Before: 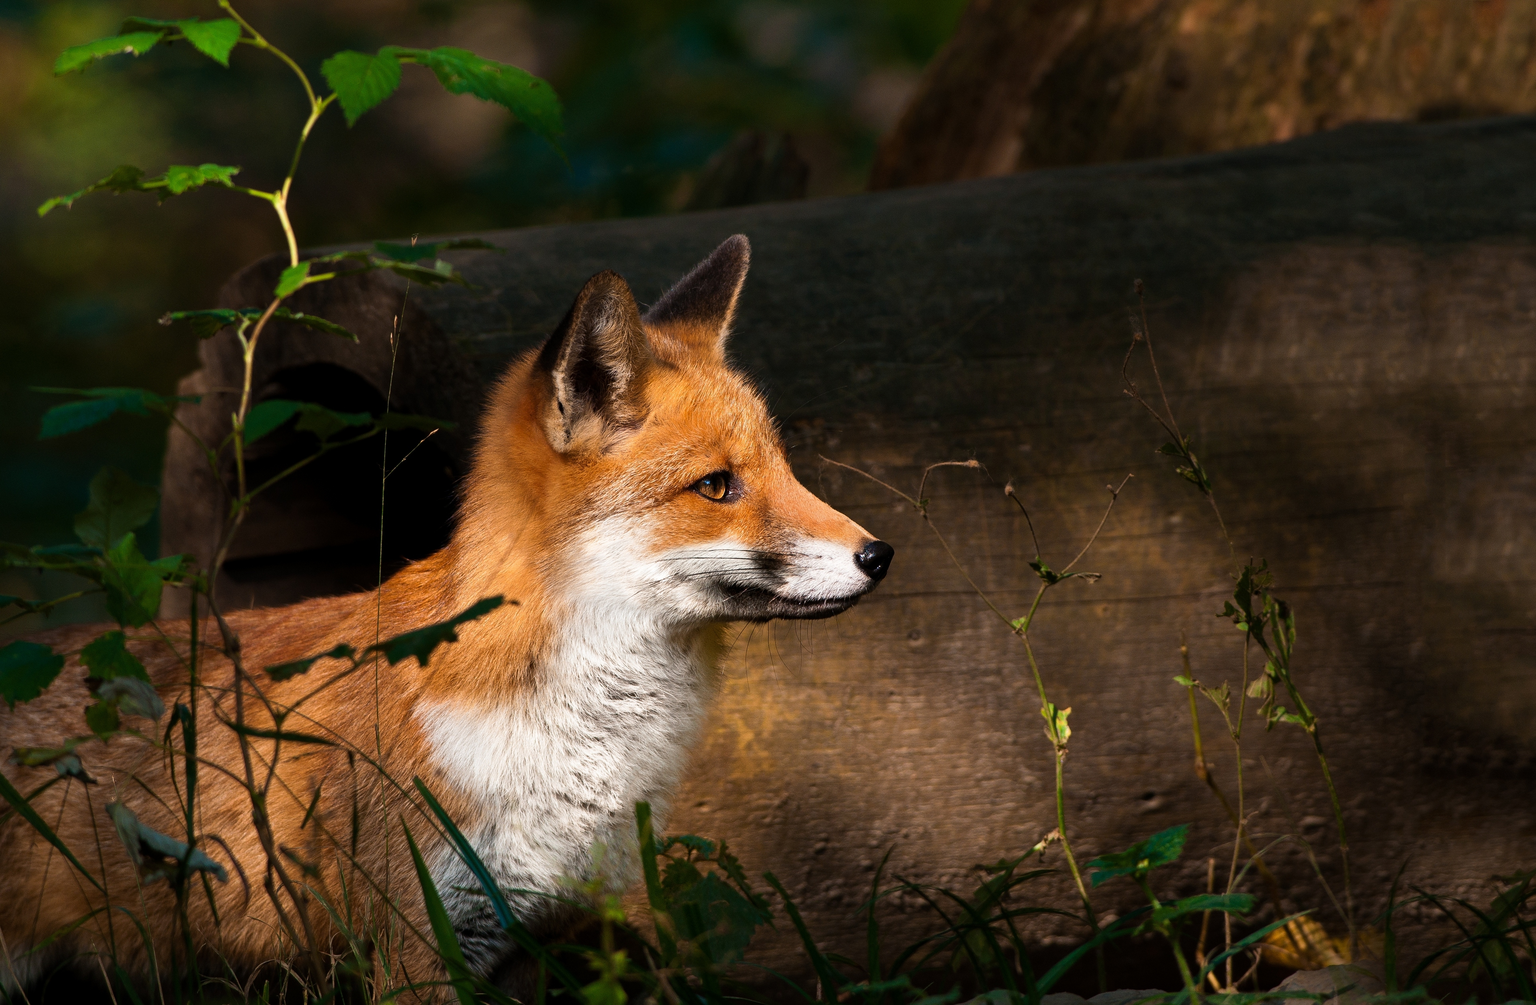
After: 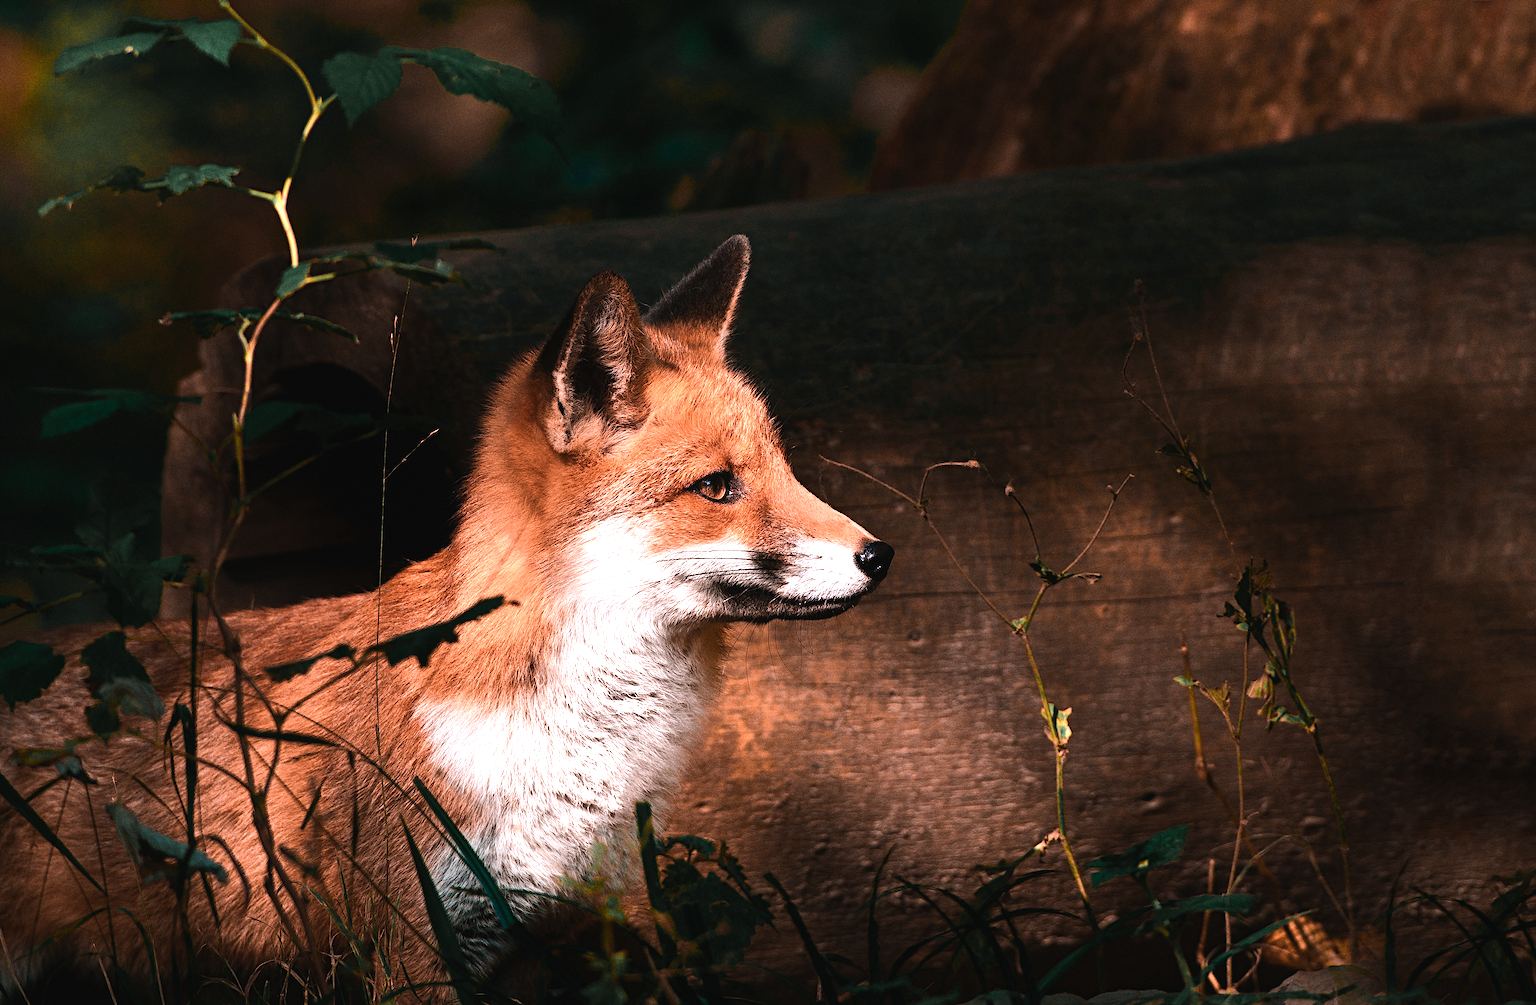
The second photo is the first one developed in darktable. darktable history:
diffuse or sharpen "_builtin_sharpen demosaicing | AA filter": edge sensitivity 1, 1st order anisotropy 100%, 2nd order anisotropy 100%, 3rd order anisotropy 100%, 4th order anisotropy 100%, 1st order speed -25%, 2nd order speed -25%, 3rd order speed -25%, 4th order speed -25%
grain "silver grain": coarseness 0.09 ISO, strength 40%
color equalizer "japanese film stock": saturation › orange 1.18, saturation › yellow 0.72, saturation › cyan 0.95, saturation › blue 0.838, hue › orange -18.53, hue › yellow 20.48, hue › green -0.98, brightness › orange 1.06, brightness › yellow 0.737, brightness › cyan 0.938, brightness › blue 0.894, node placement 8°
rgb primaries "nice": tint hue -2.48°, red hue -0.024, green purity 1.08, blue hue -0.112, blue purity 1.17
contrast equalizer: octaves 7, y [[0.6 ×6], [0.55 ×6], [0 ×6], [0 ×6], [0 ×6]], mix -0.1
color balance rgb "japanese film stock": shadows lift › chroma 2%, shadows lift › hue 135.47°, highlights gain › chroma 2%, highlights gain › hue 291.01°, global offset › luminance 0.5%, perceptual saturation grading › global saturation -10.8%, perceptual saturation grading › highlights -26.83%, perceptual saturation grading › shadows 21.25%, perceptual brilliance grading › highlights 17.77%, perceptual brilliance grading › mid-tones 31.71%, perceptual brilliance grading › shadows -31.01%, global vibrance 24.91%
